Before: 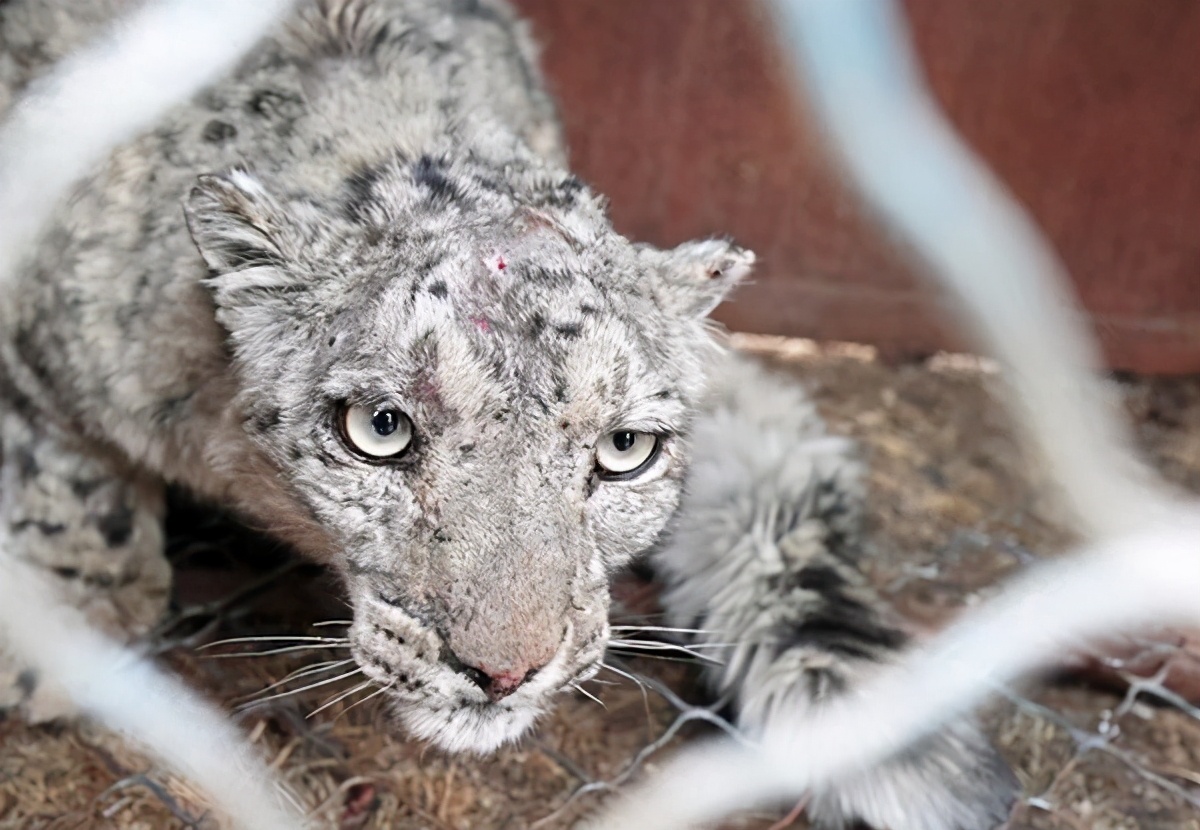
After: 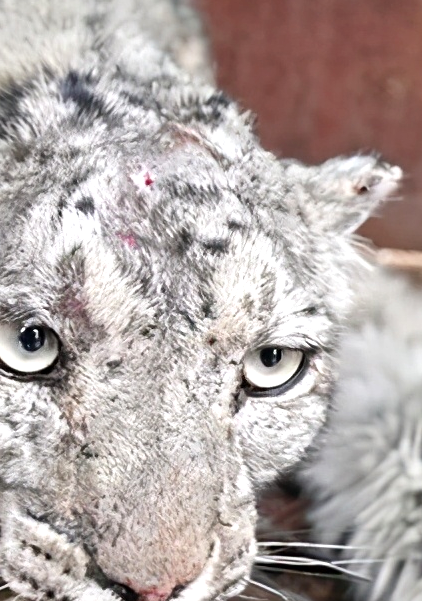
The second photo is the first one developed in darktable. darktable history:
white balance: emerald 1
local contrast: mode bilateral grid, contrast 20, coarseness 50, detail 120%, midtone range 0.2
crop and rotate: left 29.476%, top 10.214%, right 35.32%, bottom 17.333%
exposure: exposure 0.29 EV, compensate highlight preservation false
